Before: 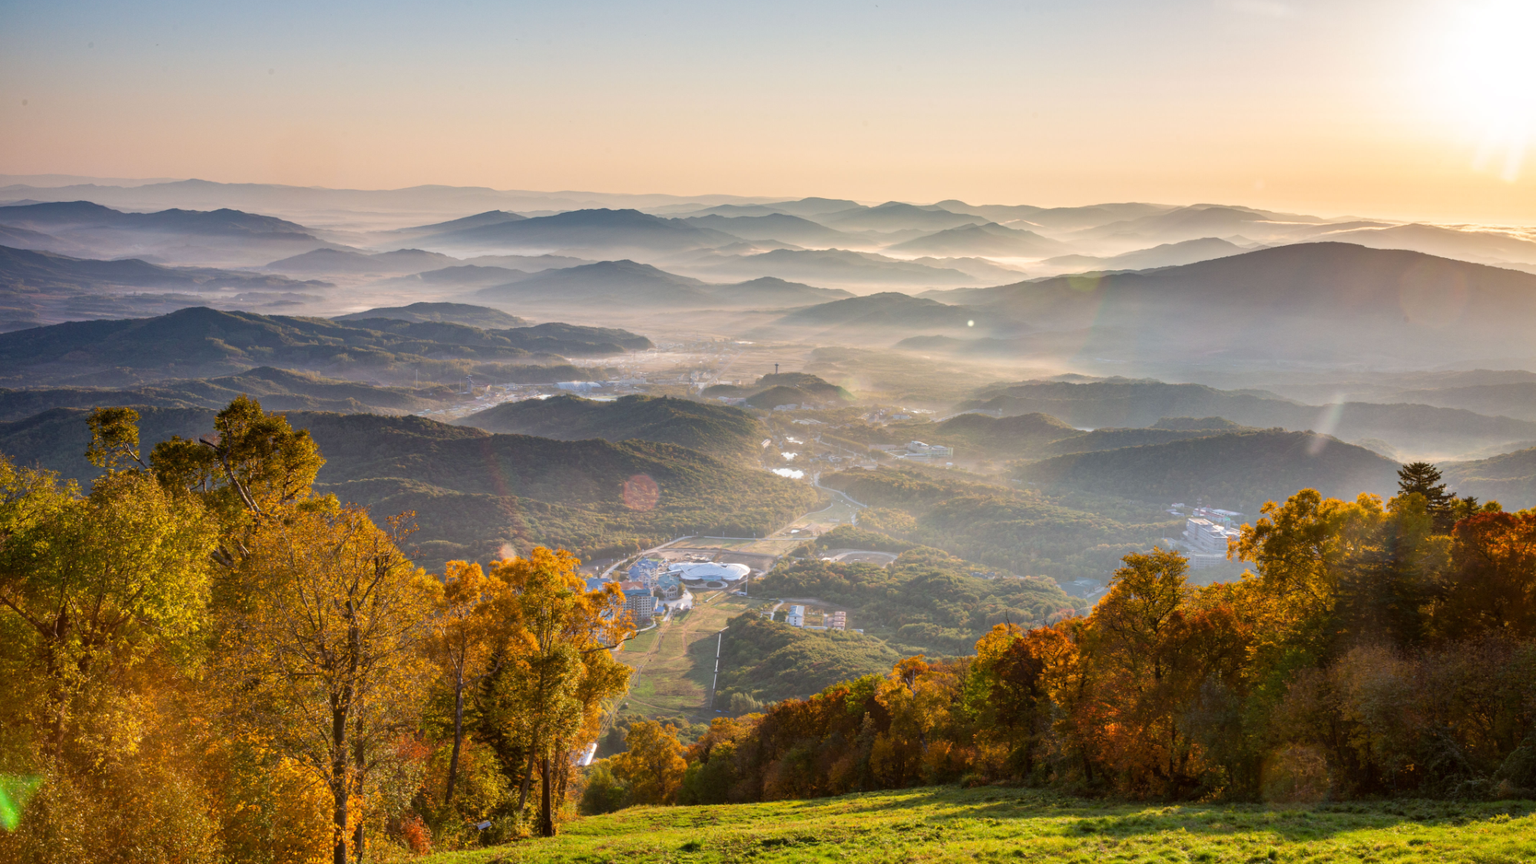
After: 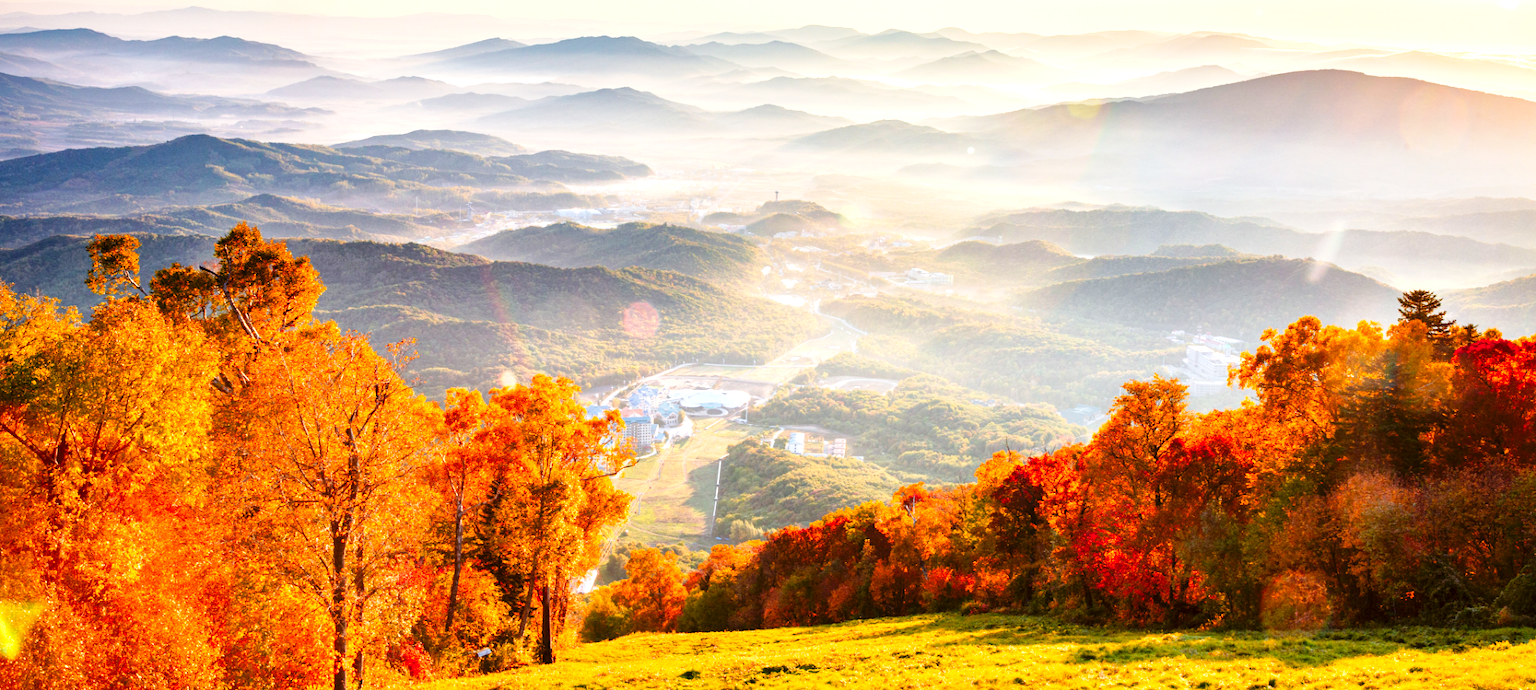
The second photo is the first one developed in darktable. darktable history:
base curve: curves: ch0 [(0, 0) (0.032, 0.025) (0.121, 0.166) (0.206, 0.329) (0.605, 0.79) (1, 1)], preserve colors none
exposure: black level correction 0.001, exposure 1.042 EV, compensate exposure bias true, compensate highlight preservation false
crop and rotate: top 20.081%
color zones: curves: ch1 [(0.24, 0.629) (0.75, 0.5)]; ch2 [(0.255, 0.454) (0.745, 0.491)], mix 30.37%
